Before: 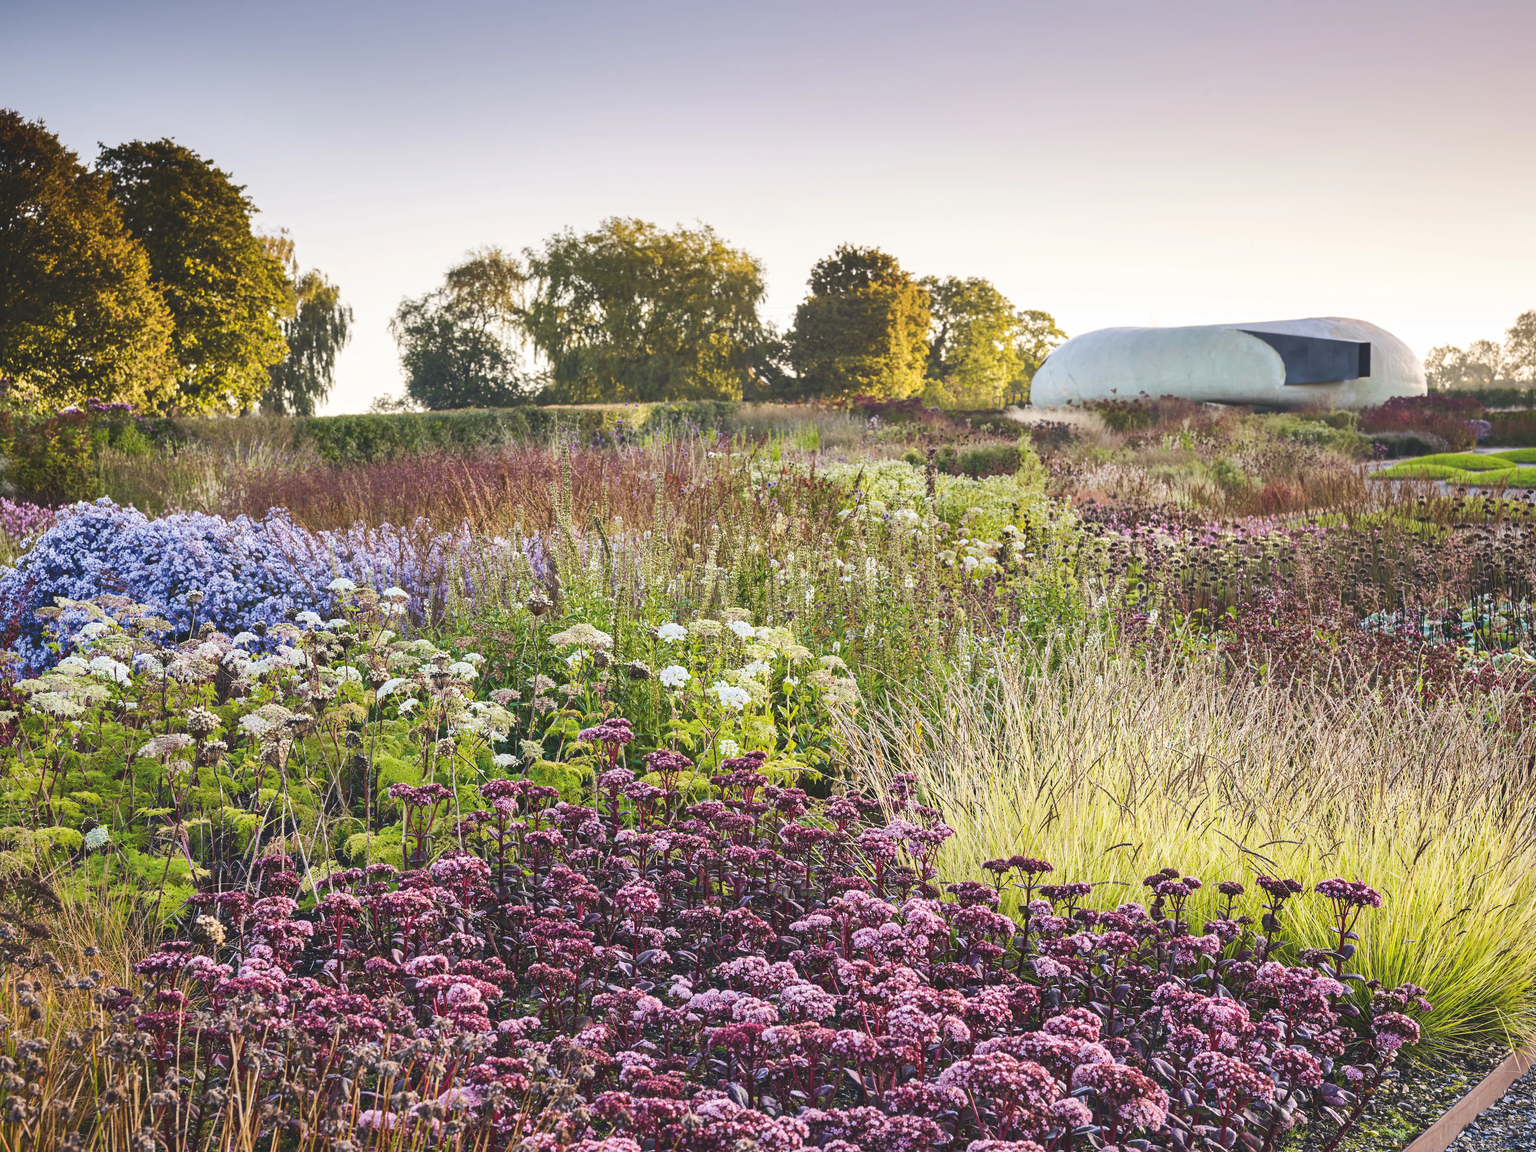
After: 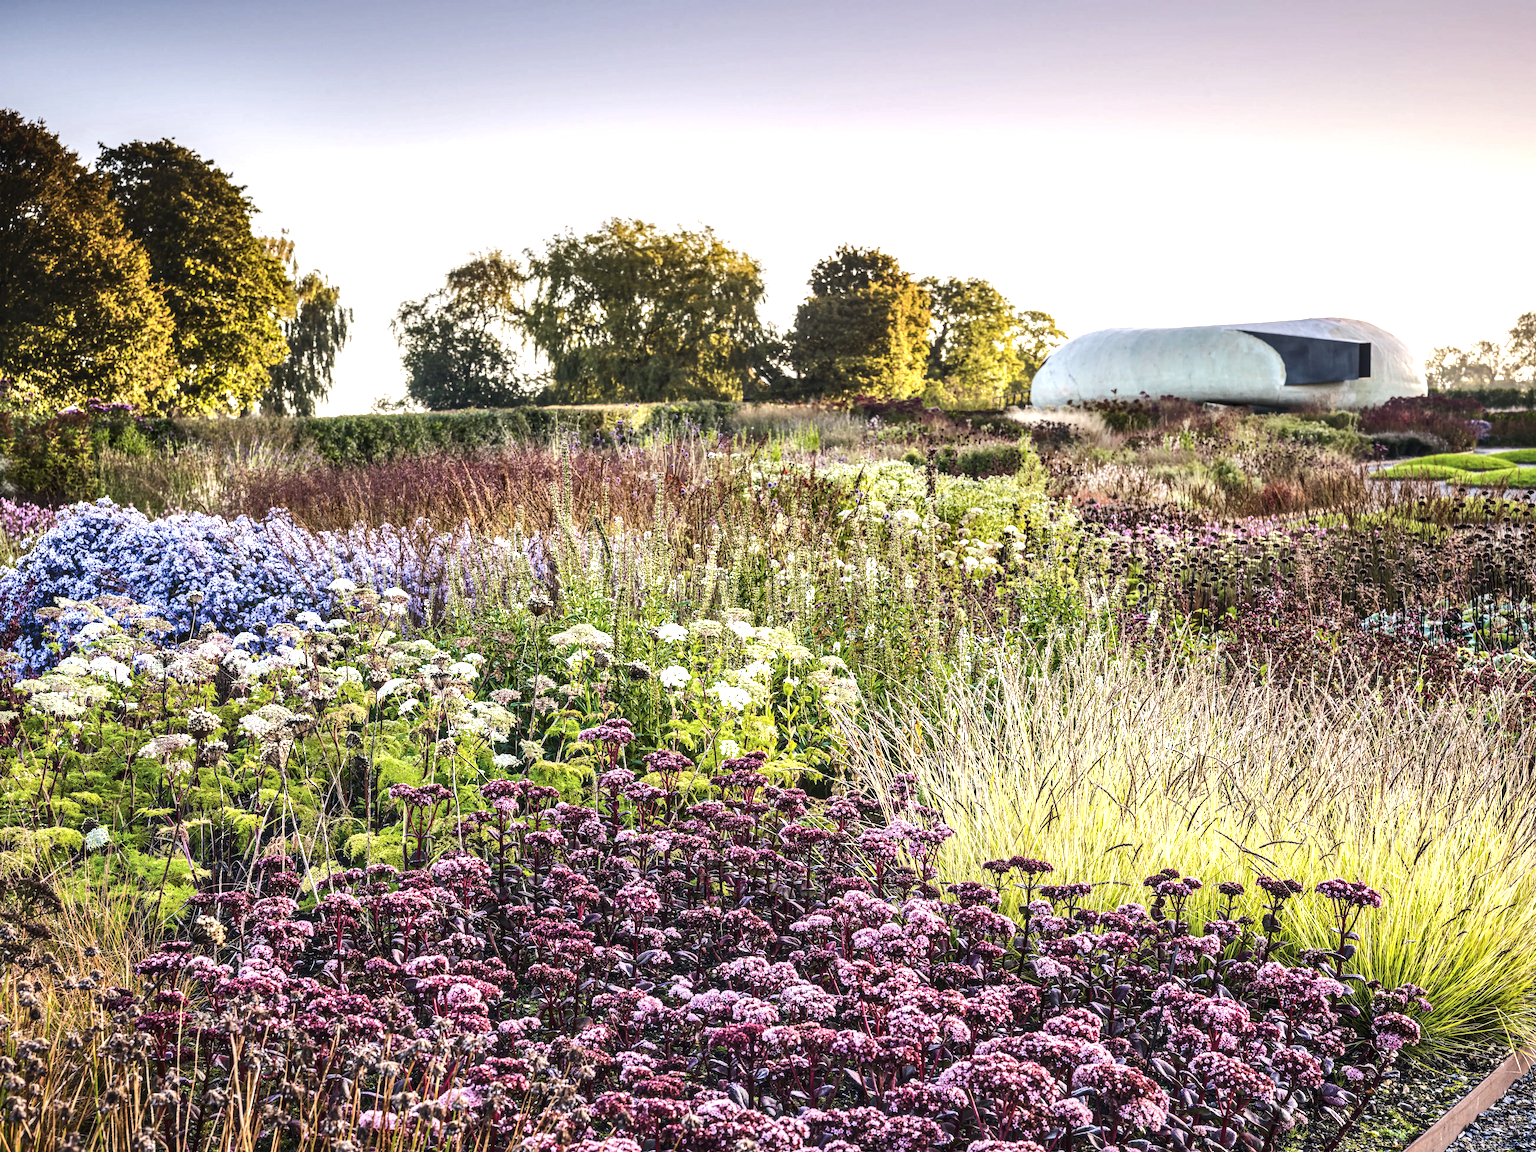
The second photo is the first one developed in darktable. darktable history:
tone equalizer: -8 EV -0.417 EV, -7 EV -0.389 EV, -6 EV -0.333 EV, -5 EV -0.222 EV, -3 EV 0.222 EV, -2 EV 0.333 EV, -1 EV 0.389 EV, +0 EV 0.417 EV, edges refinement/feathering 500, mask exposure compensation -1.57 EV, preserve details no
local contrast: highlights 60%, shadows 60%, detail 160%
